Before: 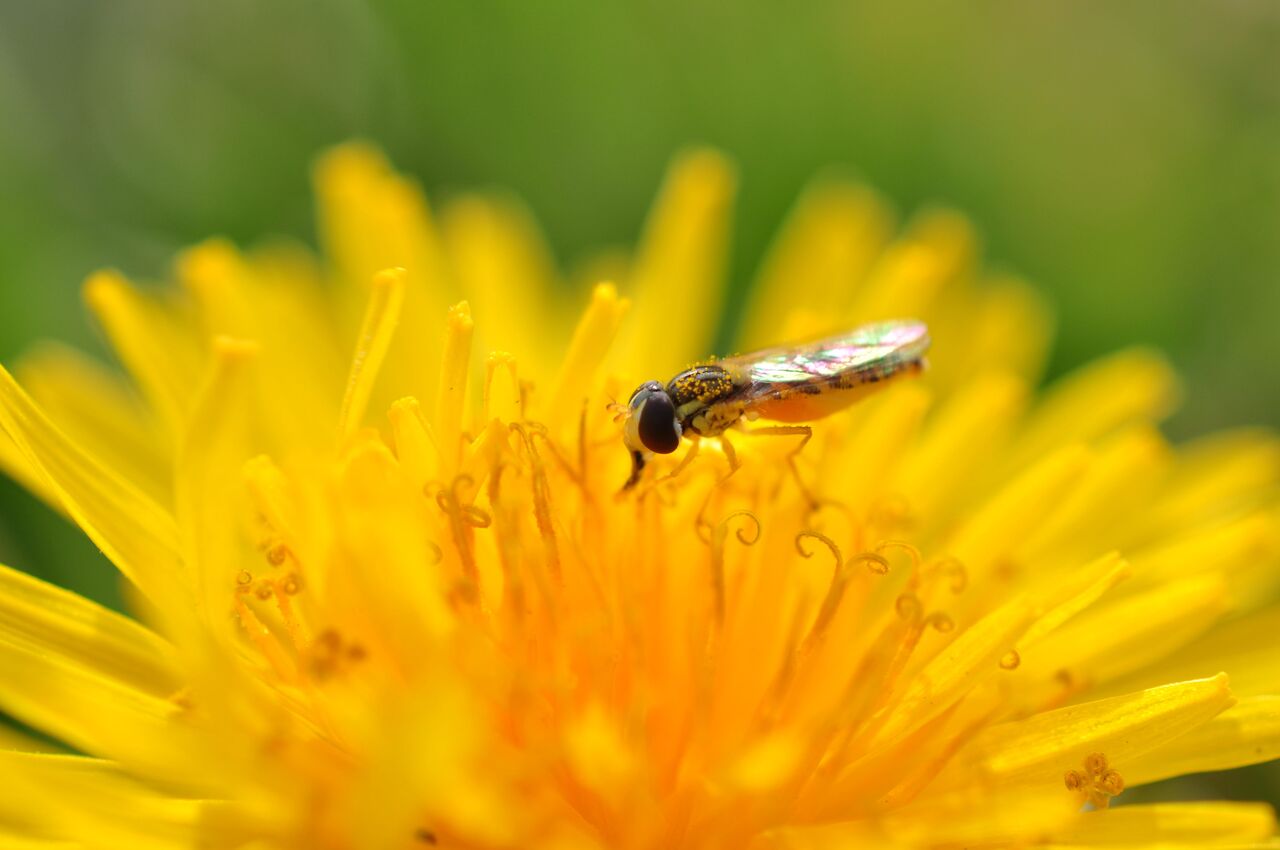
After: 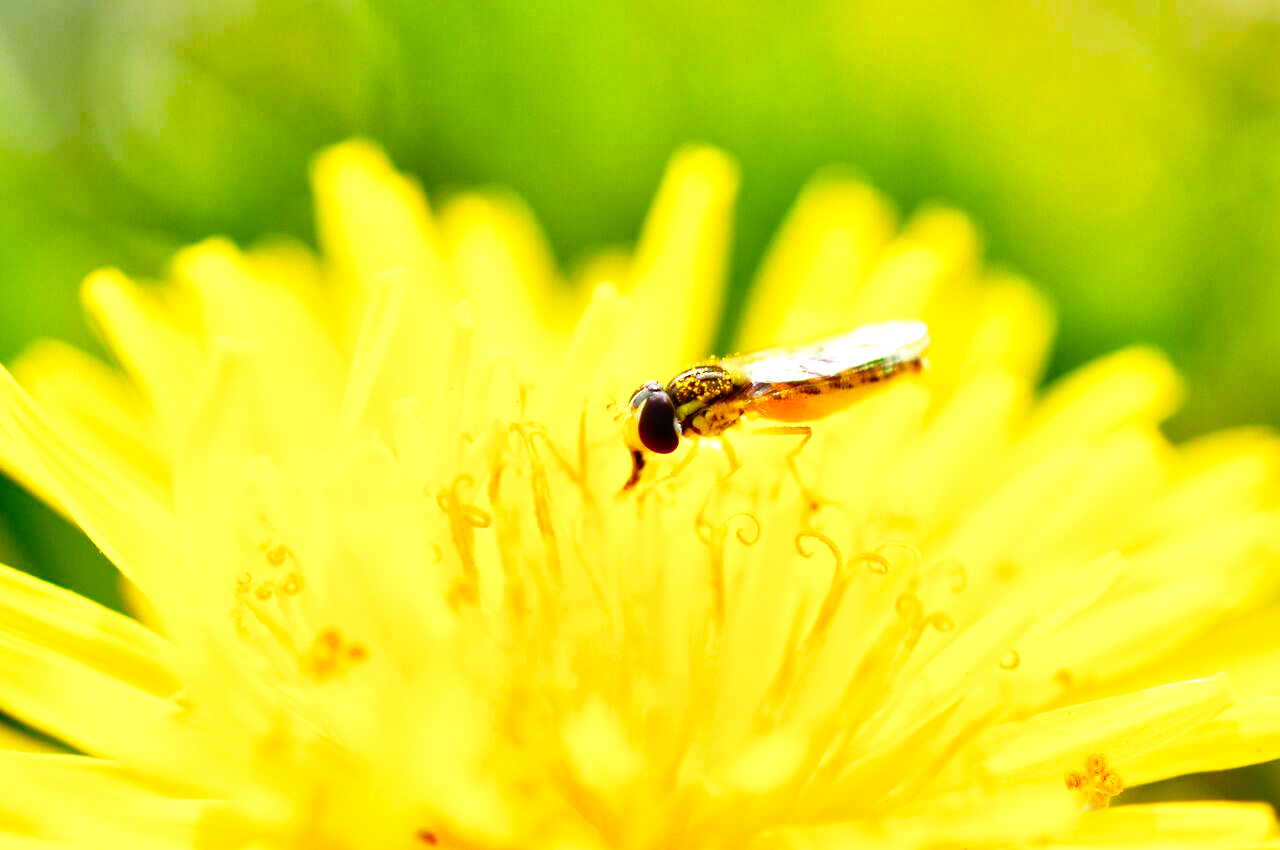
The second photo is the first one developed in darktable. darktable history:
local contrast: mode bilateral grid, contrast 26, coarseness 60, detail 151%, midtone range 0.2
color balance rgb: perceptual saturation grading › global saturation 20%, perceptual saturation grading › highlights -25.699%, perceptual saturation grading › shadows 24.288%, global vibrance 25.386%
base curve: curves: ch0 [(0, 0) (0.012, 0.01) (0.073, 0.168) (0.31, 0.711) (0.645, 0.957) (1, 1)], preserve colors none
tone equalizer: -8 EV -0.441 EV, -7 EV -0.389 EV, -6 EV -0.351 EV, -5 EV -0.206 EV, -3 EV 0.192 EV, -2 EV 0.326 EV, -1 EV 0.404 EV, +0 EV 0.44 EV, edges refinement/feathering 500, mask exposure compensation -1.57 EV, preserve details no
